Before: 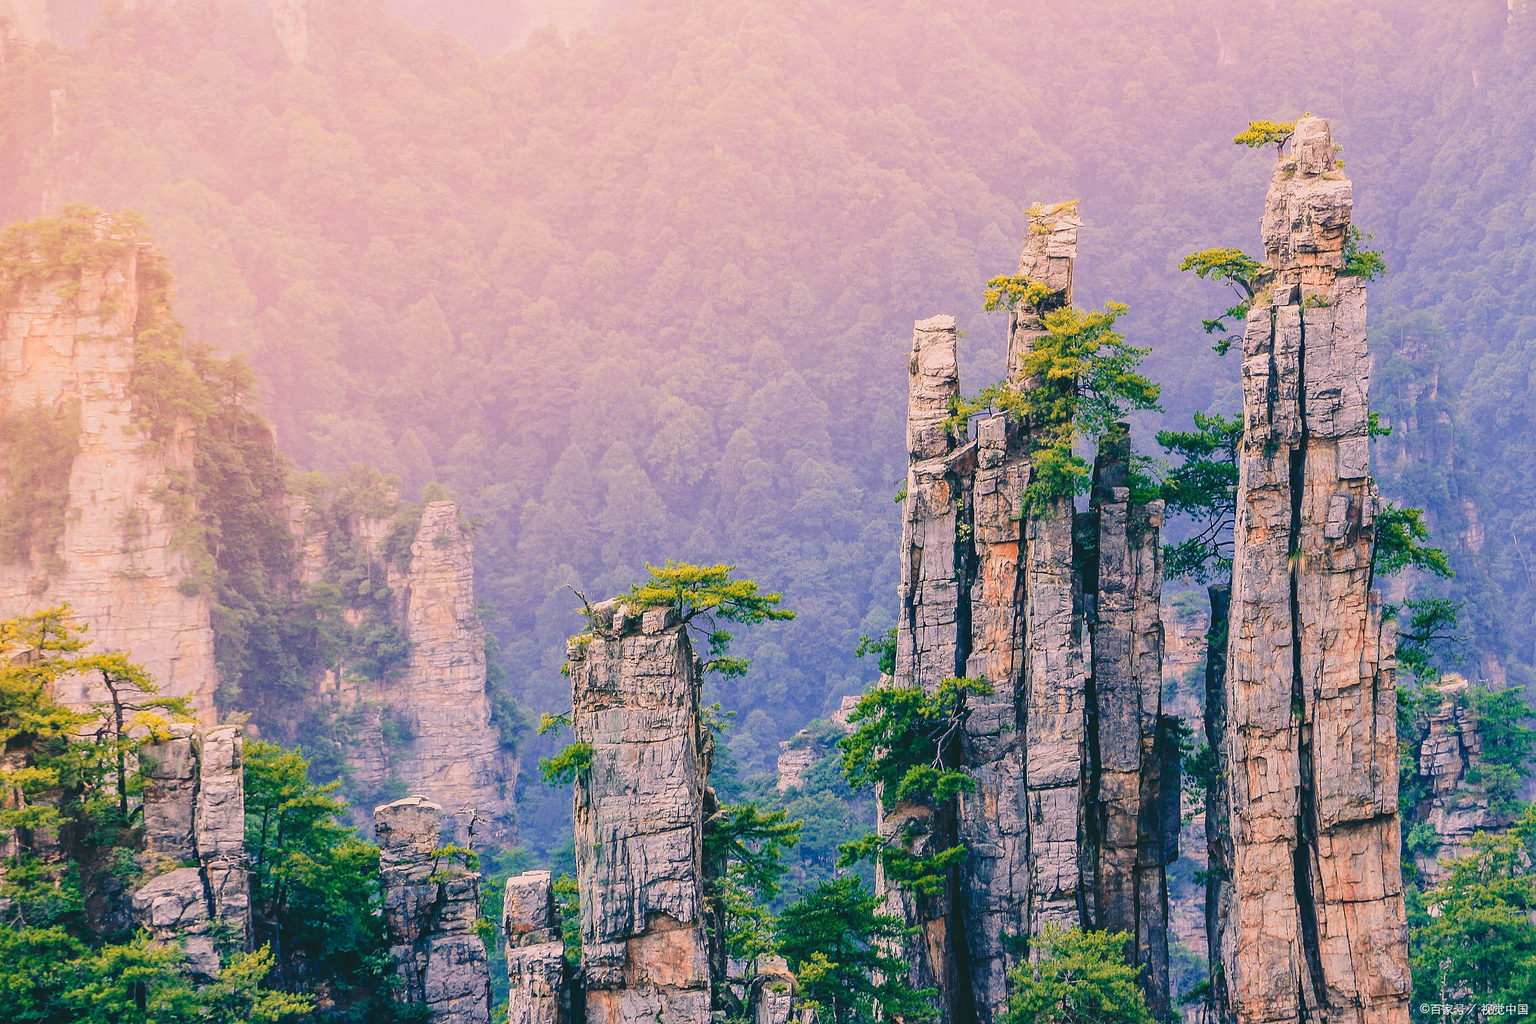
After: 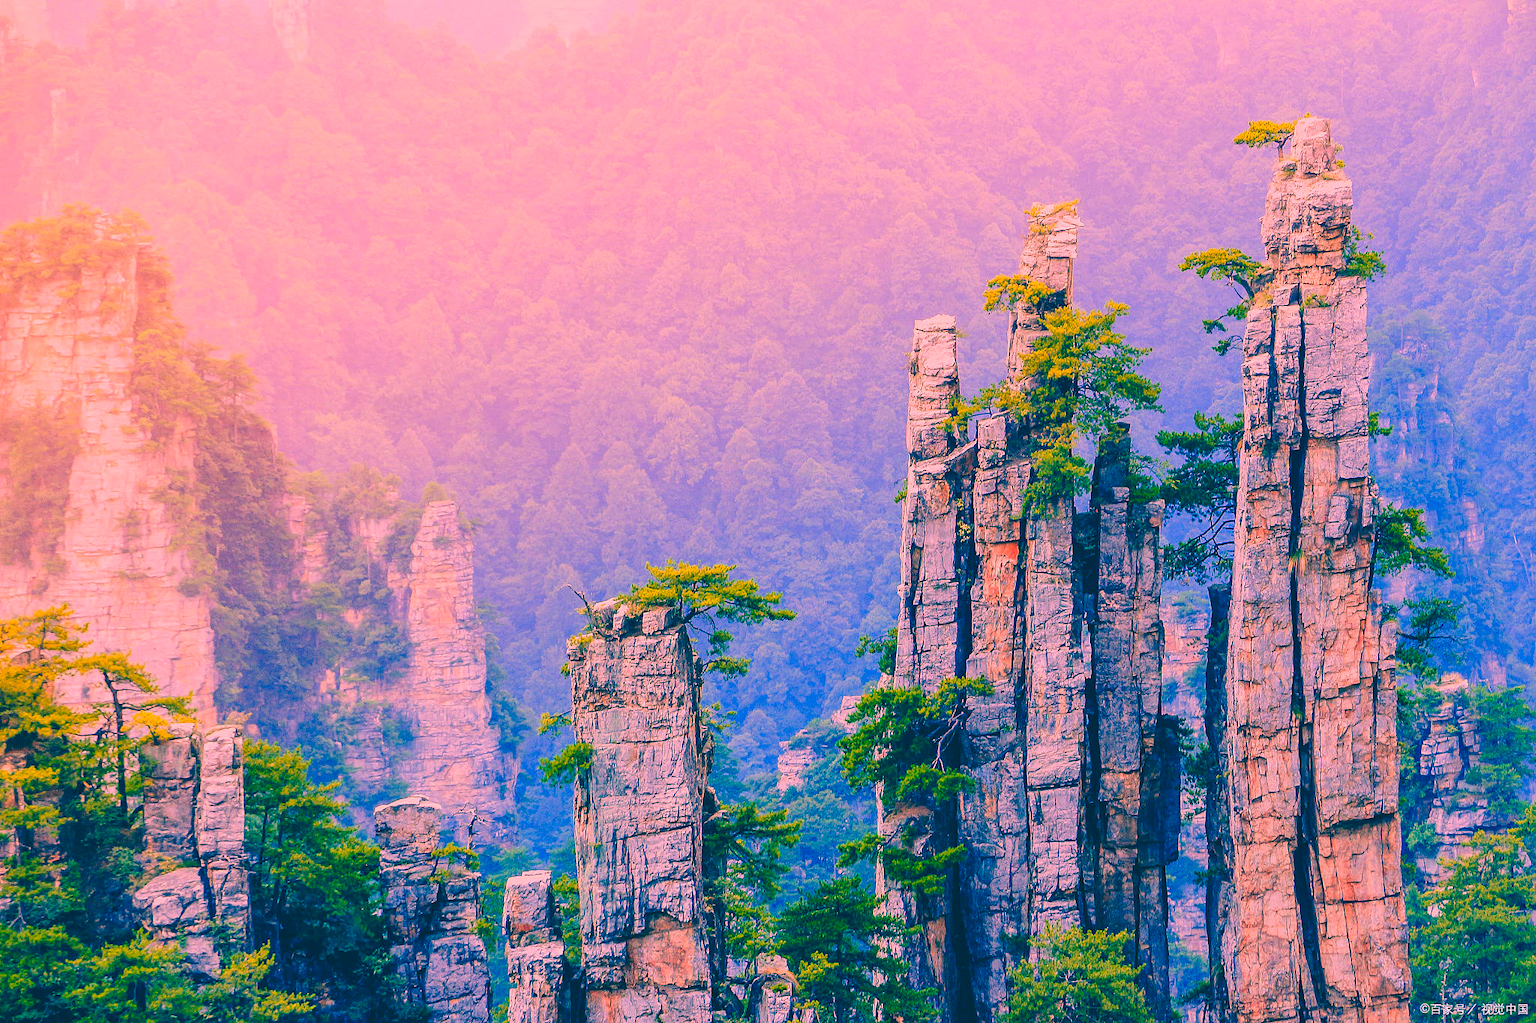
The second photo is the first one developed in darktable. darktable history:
color correction: highlights a* 16.62, highlights b* 0.24, shadows a* -15.22, shadows b* -14.76, saturation 1.47
